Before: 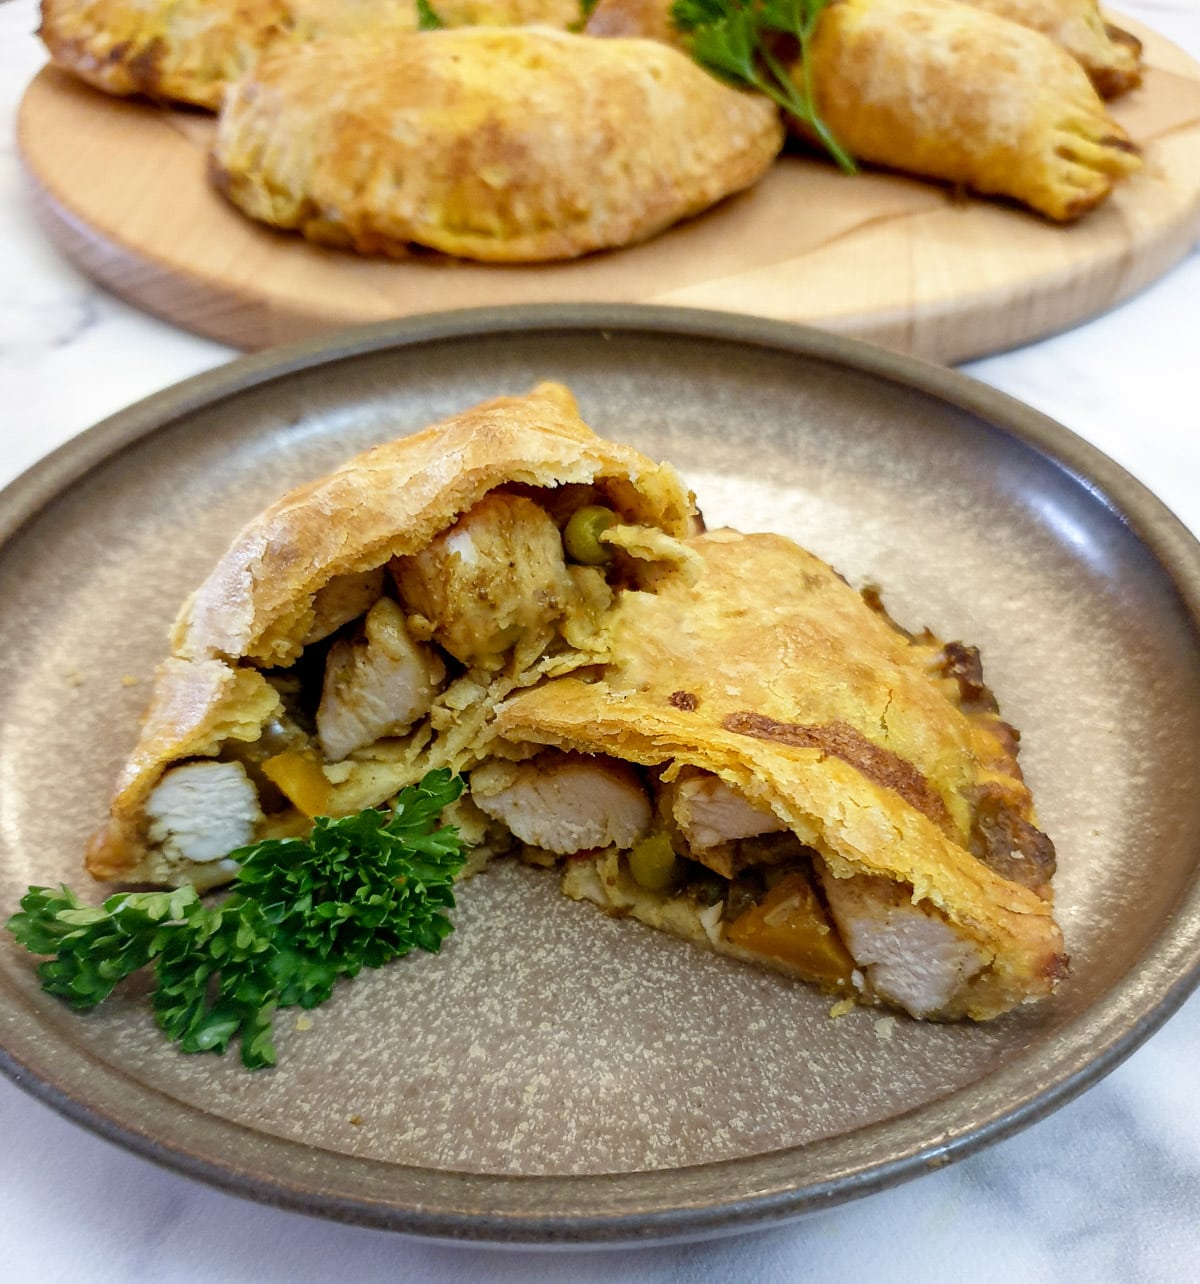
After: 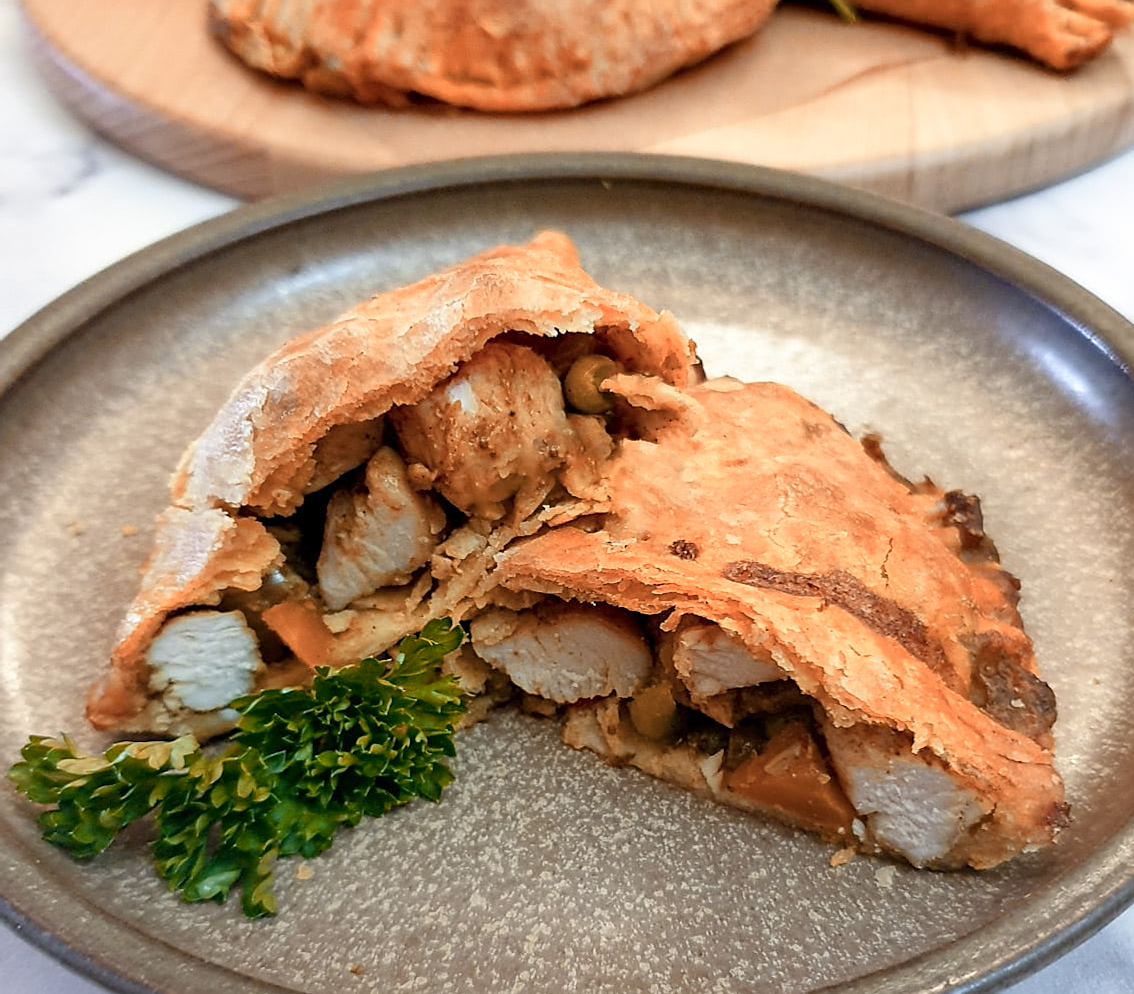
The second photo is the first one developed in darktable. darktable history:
color zones: curves: ch2 [(0, 0.5) (0.084, 0.497) (0.323, 0.335) (0.4, 0.497) (1, 0.5)]
crop and rotate: angle 0.038°, top 11.787%, right 5.491%, bottom 10.794%
sharpen: on, module defaults
